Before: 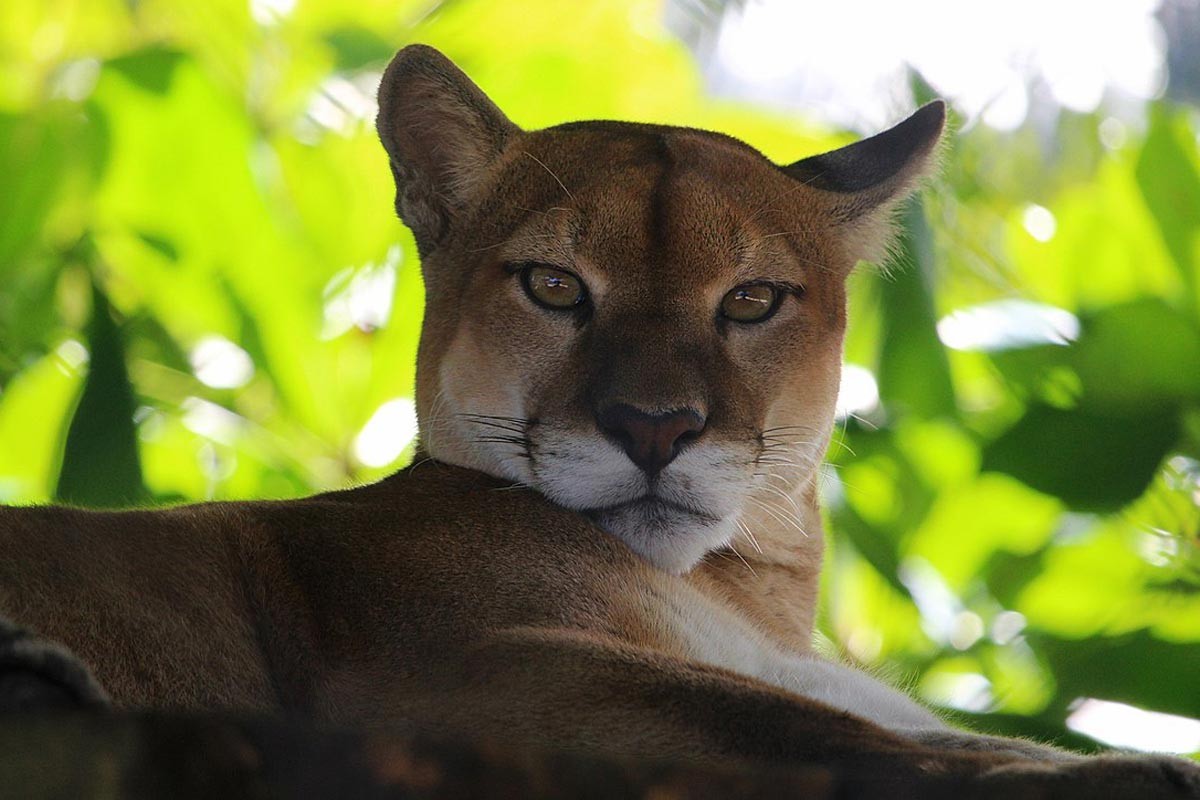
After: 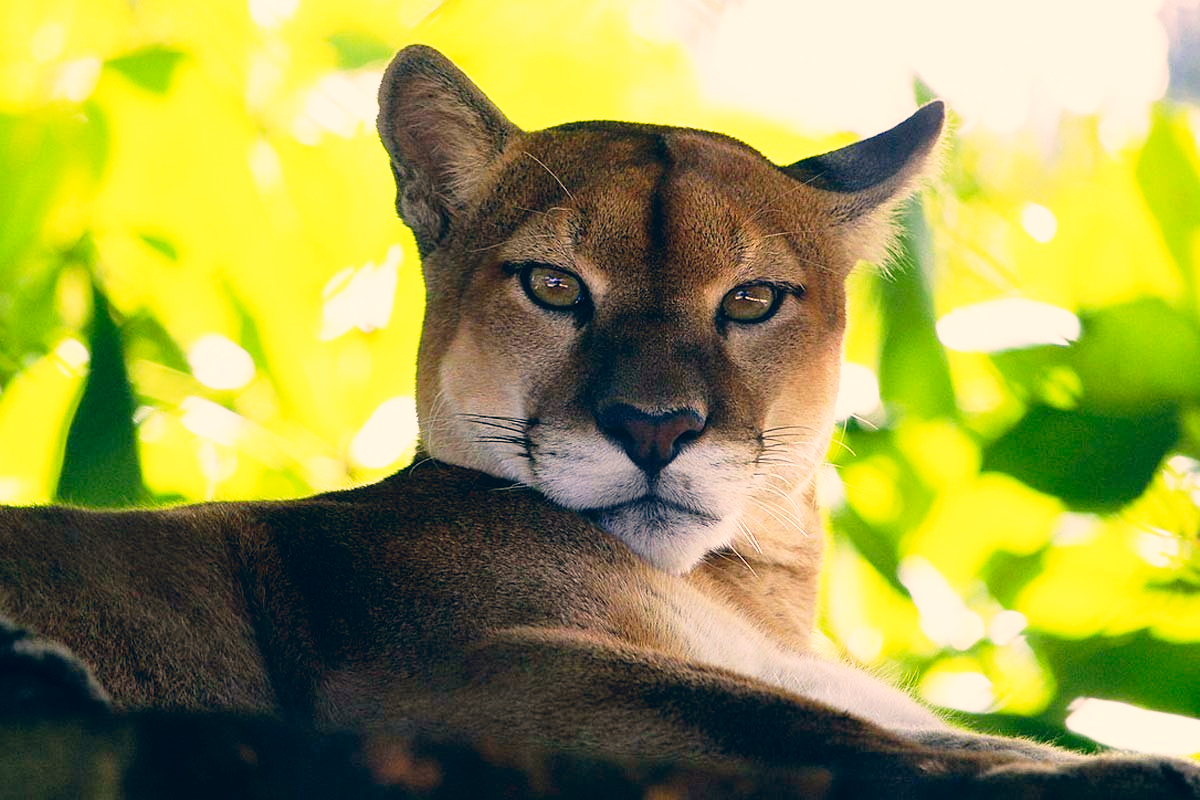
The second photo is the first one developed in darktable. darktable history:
color correction: highlights a* 10.32, highlights b* 14.66, shadows a* -9.59, shadows b* -15.02
color balance: mode lift, gamma, gain (sRGB)
base curve: curves: ch0 [(0, 0) (0.012, 0.01) (0.073, 0.168) (0.31, 0.711) (0.645, 0.957) (1, 1)], preserve colors none
